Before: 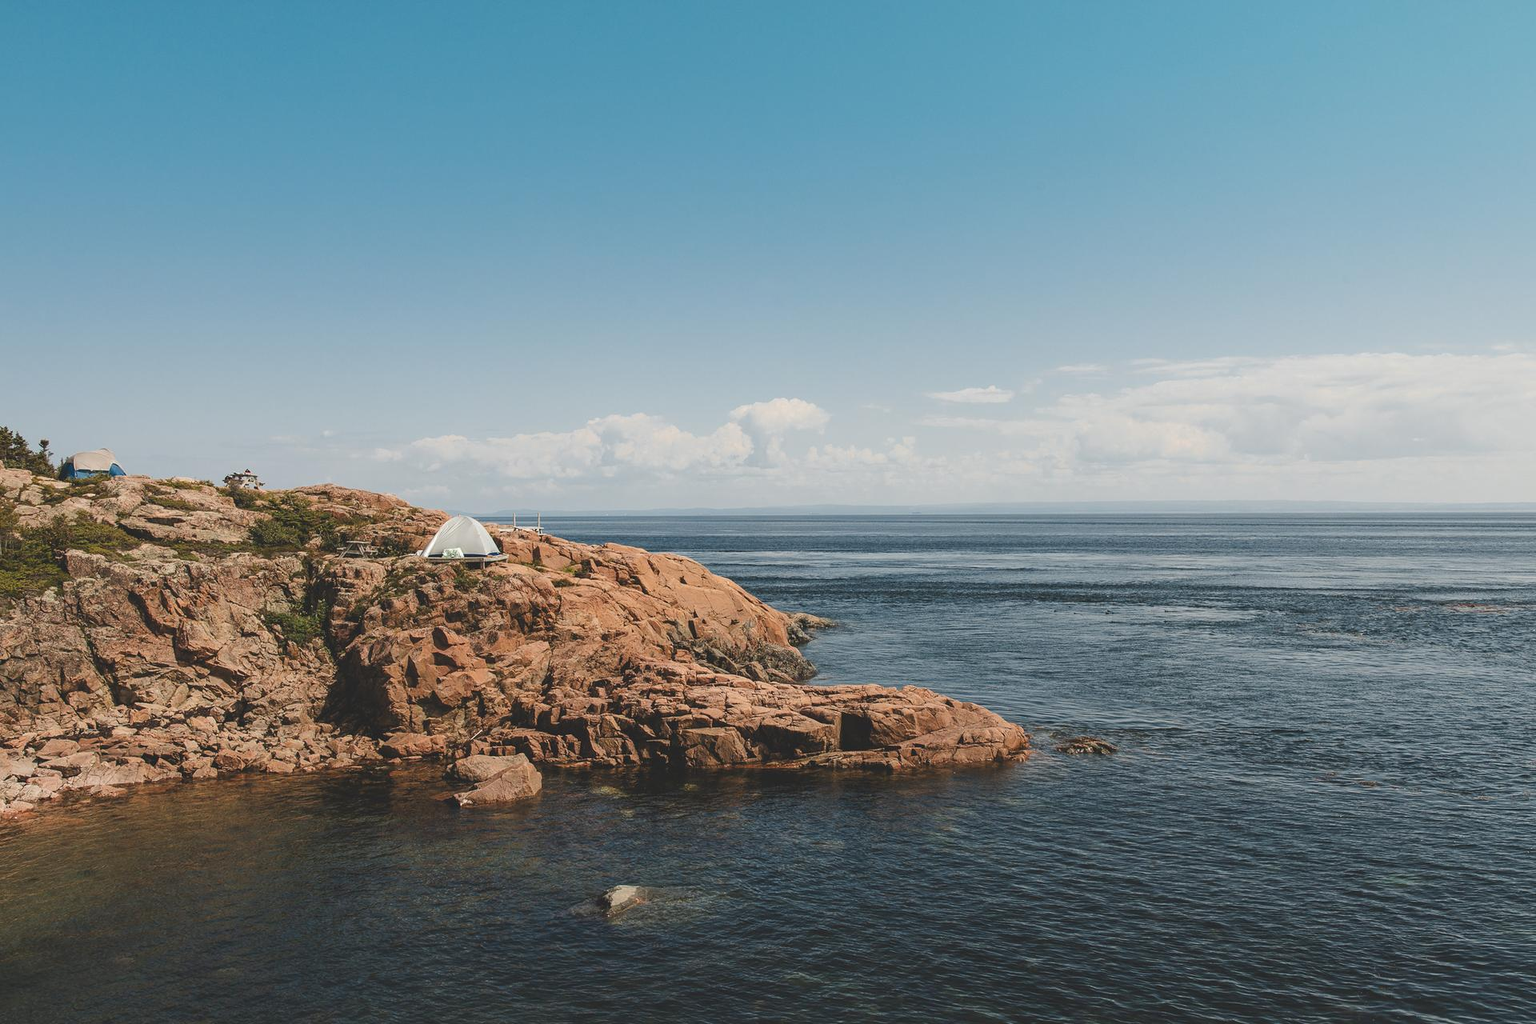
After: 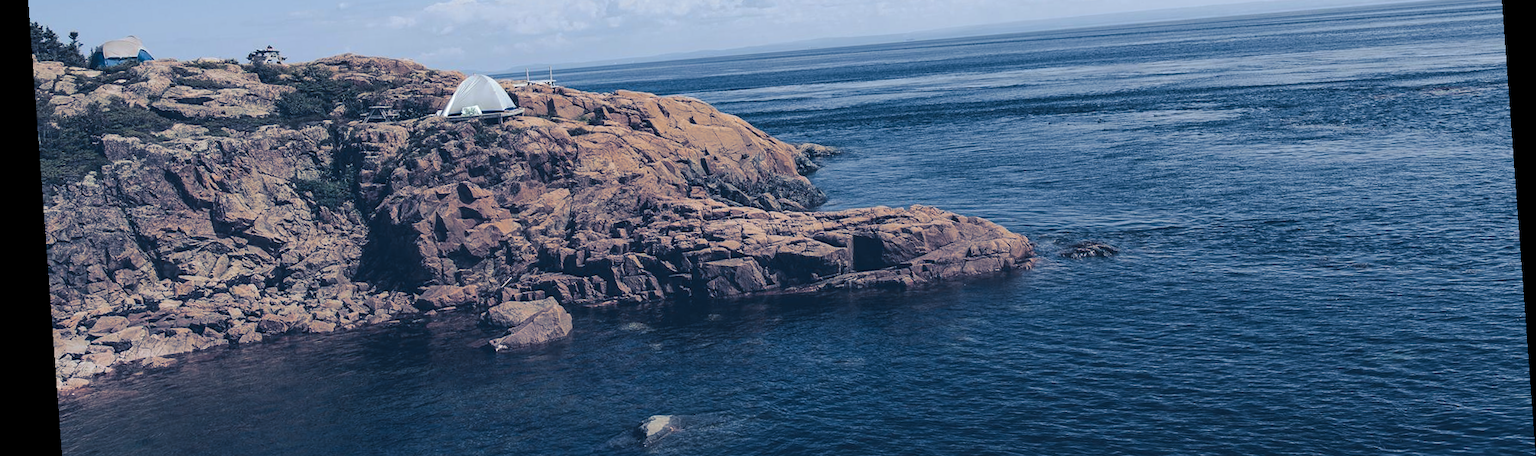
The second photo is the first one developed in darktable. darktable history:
rotate and perspective: rotation -4.25°, automatic cropping off
split-toning: shadows › hue 226.8°, shadows › saturation 0.84
crop: top 45.551%, bottom 12.262%
white balance: red 0.926, green 1.003, blue 1.133
